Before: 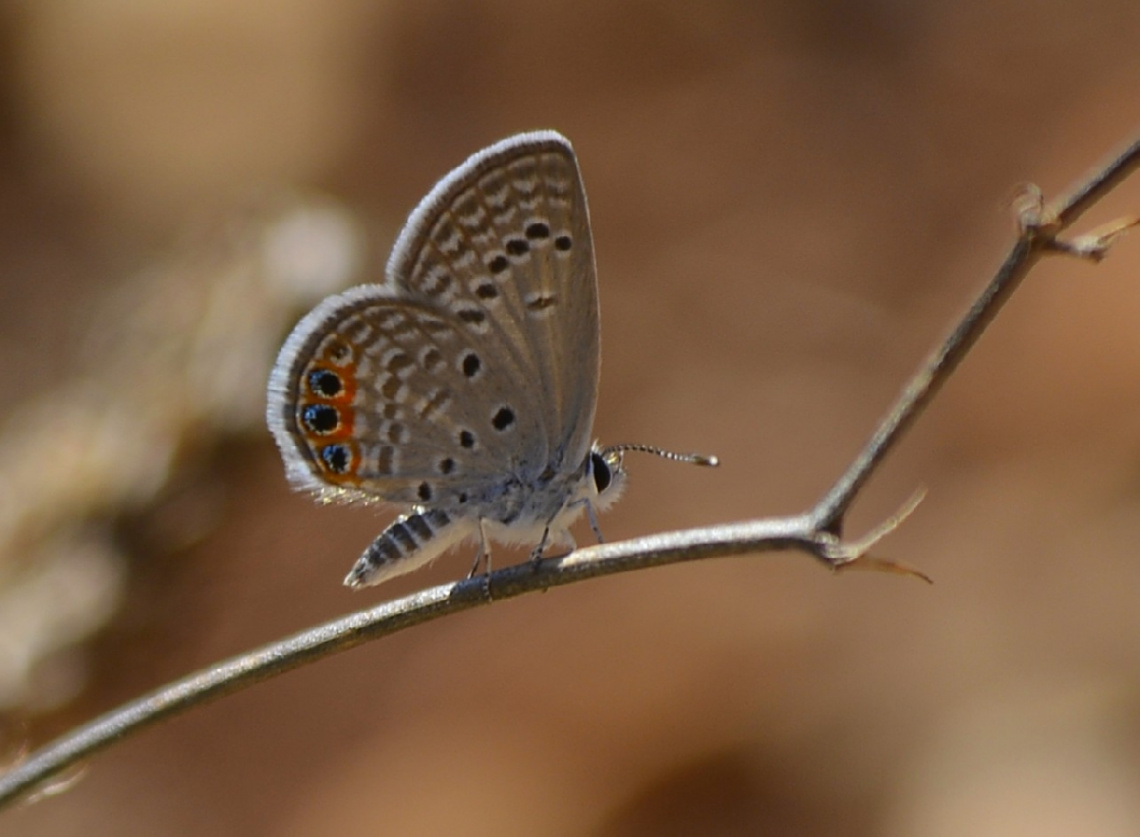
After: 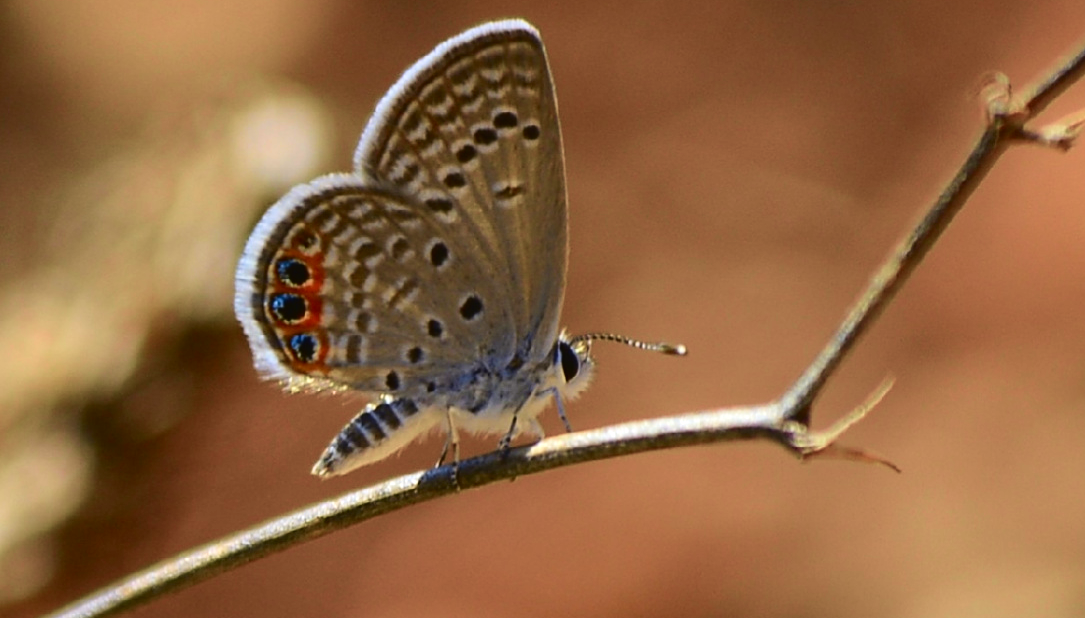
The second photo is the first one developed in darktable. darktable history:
crop and rotate: left 2.83%, top 13.375%, right 1.968%, bottom 12.69%
tone equalizer: -8 EV -0.382 EV, -7 EV -0.427 EV, -6 EV -0.368 EV, -5 EV -0.203 EV, -3 EV 0.226 EV, -2 EV 0.345 EV, -1 EV 0.388 EV, +0 EV 0.432 EV
tone curve: curves: ch0 [(0, 0.021) (0.049, 0.044) (0.158, 0.113) (0.351, 0.331) (0.485, 0.505) (0.656, 0.696) (0.868, 0.887) (1, 0.969)]; ch1 [(0, 0) (0.322, 0.328) (0.434, 0.438) (0.473, 0.477) (0.502, 0.503) (0.522, 0.526) (0.564, 0.591) (0.602, 0.632) (0.677, 0.701) (0.859, 0.885) (1, 1)]; ch2 [(0, 0) (0.33, 0.301) (0.452, 0.434) (0.502, 0.505) (0.535, 0.554) (0.565, 0.598) (0.618, 0.629) (1, 1)], color space Lab, independent channels, preserve colors none
velvia: strength 27.4%
